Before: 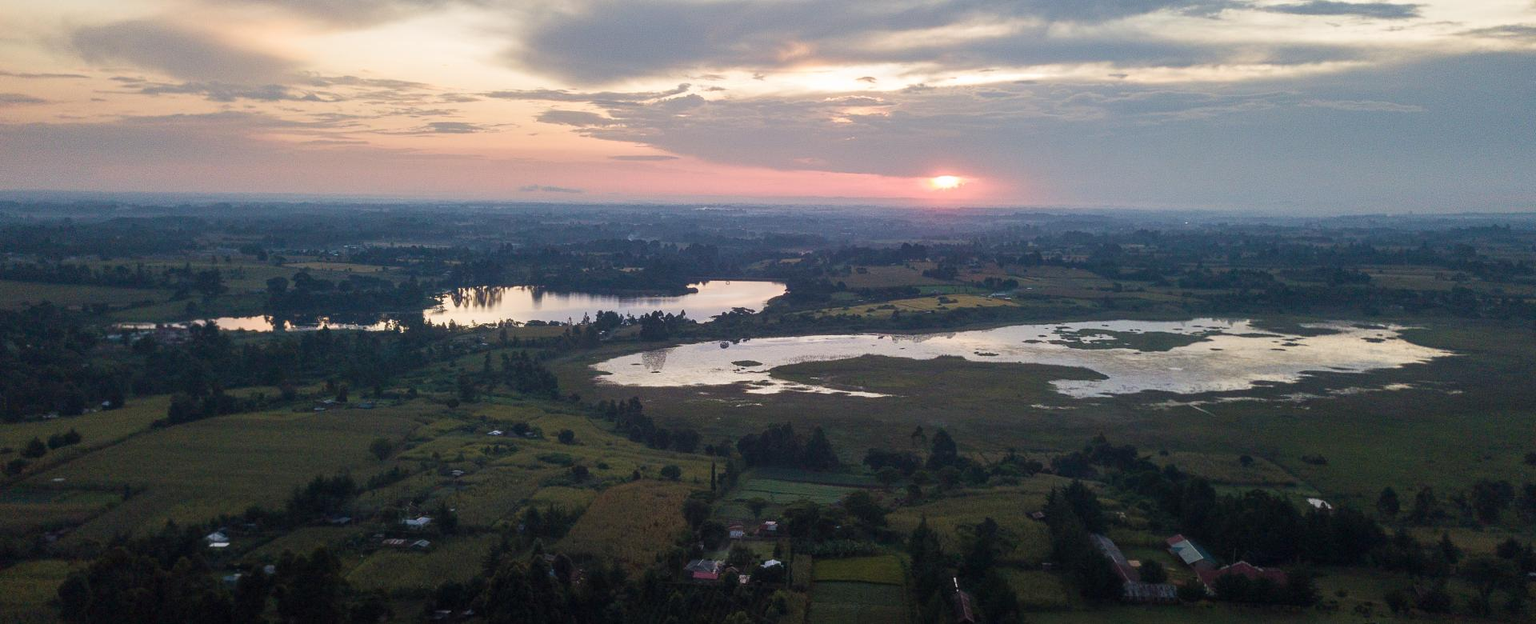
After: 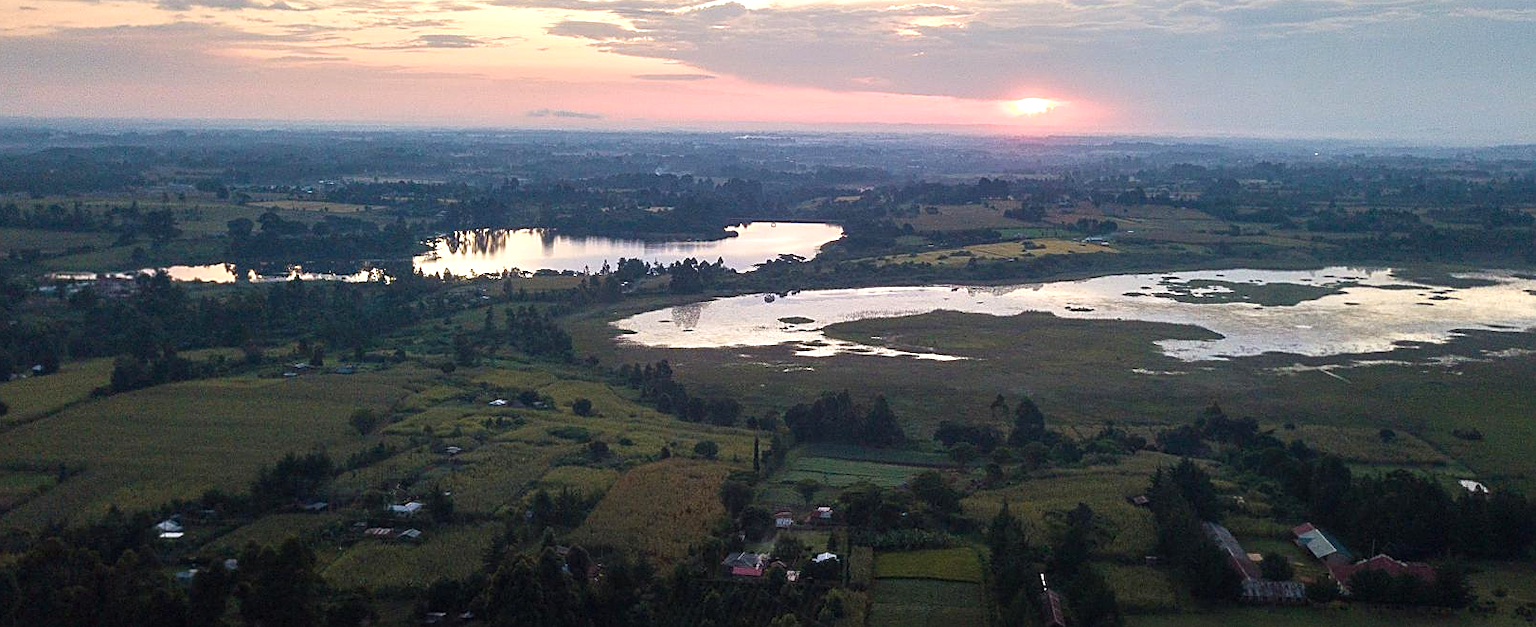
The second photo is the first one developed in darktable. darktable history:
crop and rotate: left 4.876%, top 14.95%, right 10.64%
sharpen: on, module defaults
tone curve: preserve colors none
levels: white 99.97%, levels [0, 0.43, 0.859]
